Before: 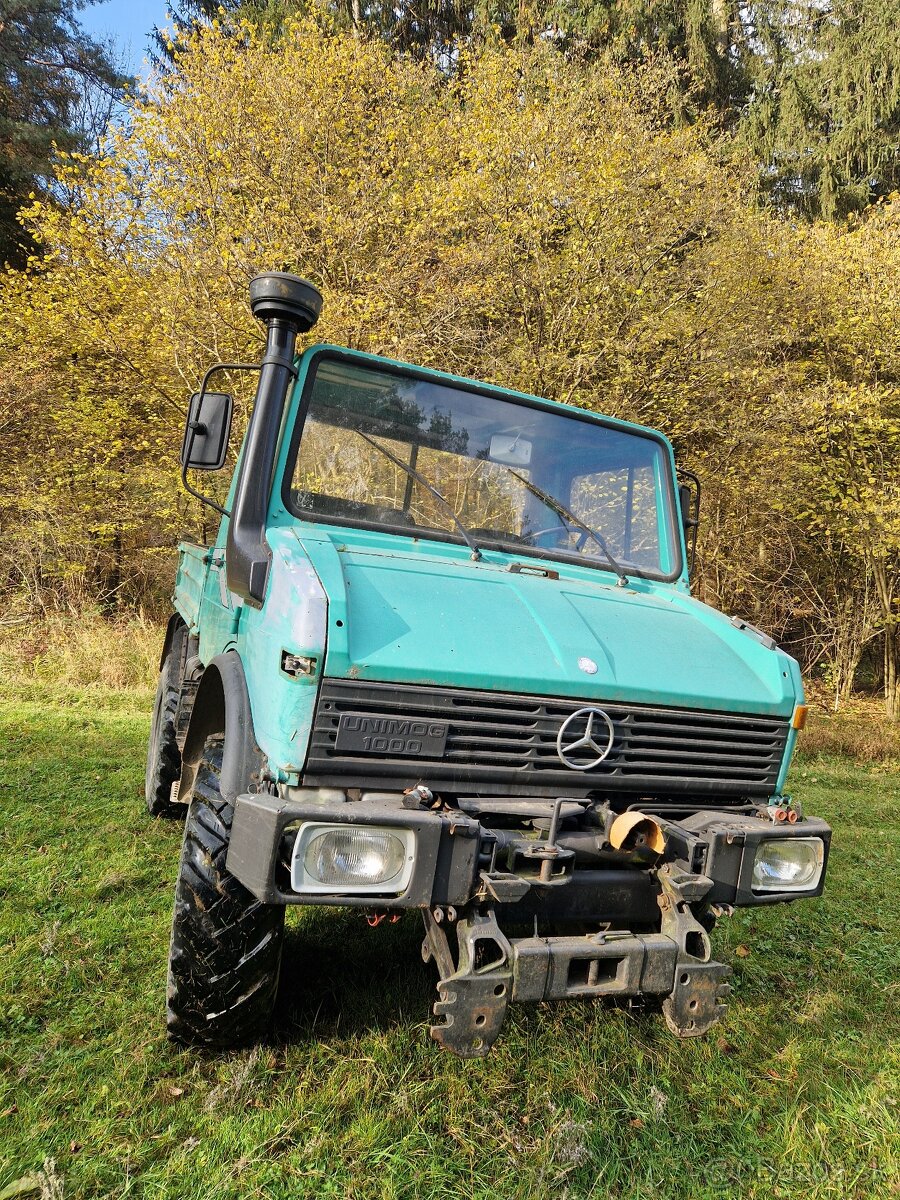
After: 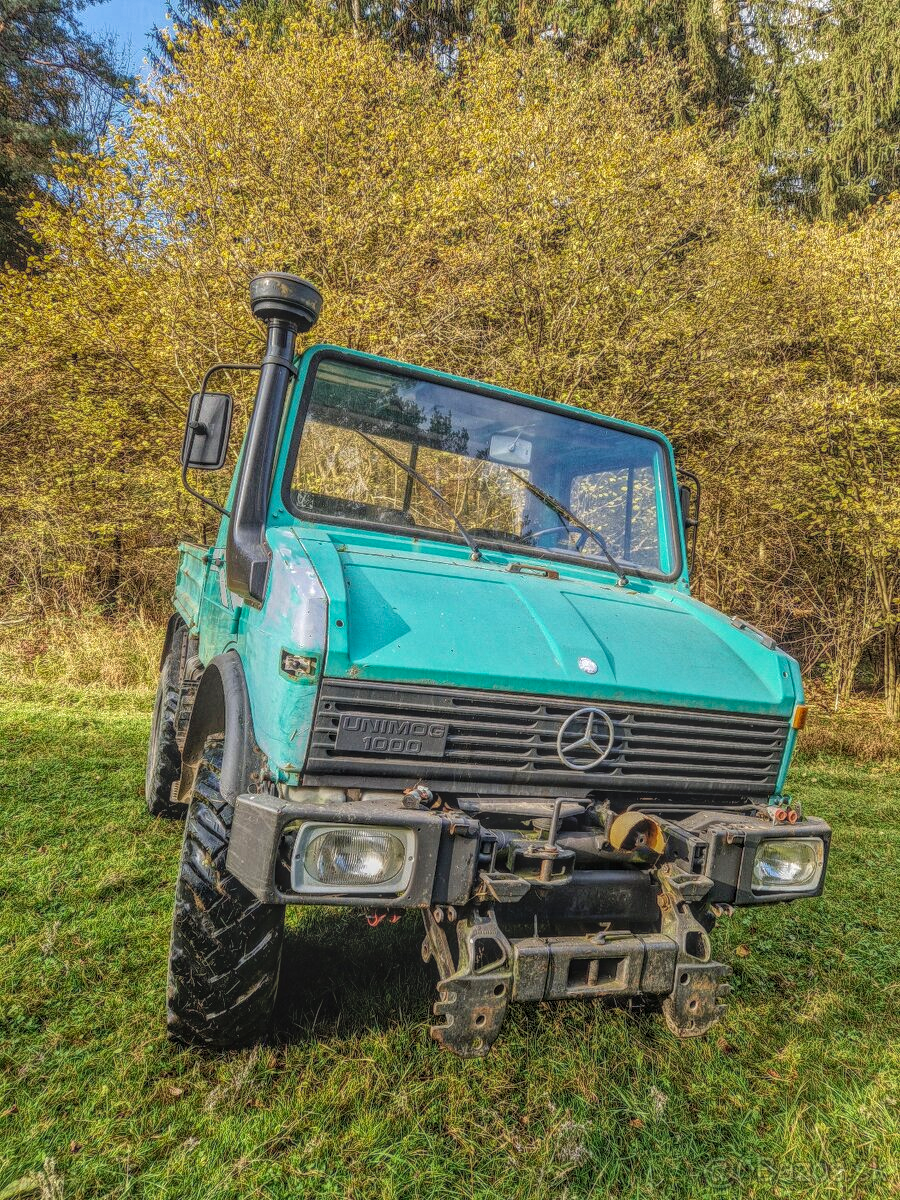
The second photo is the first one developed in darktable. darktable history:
levels: mode automatic, levels [0.055, 0.477, 0.9]
velvia: on, module defaults
local contrast: highlights 5%, shadows 3%, detail 200%, midtone range 0.244
